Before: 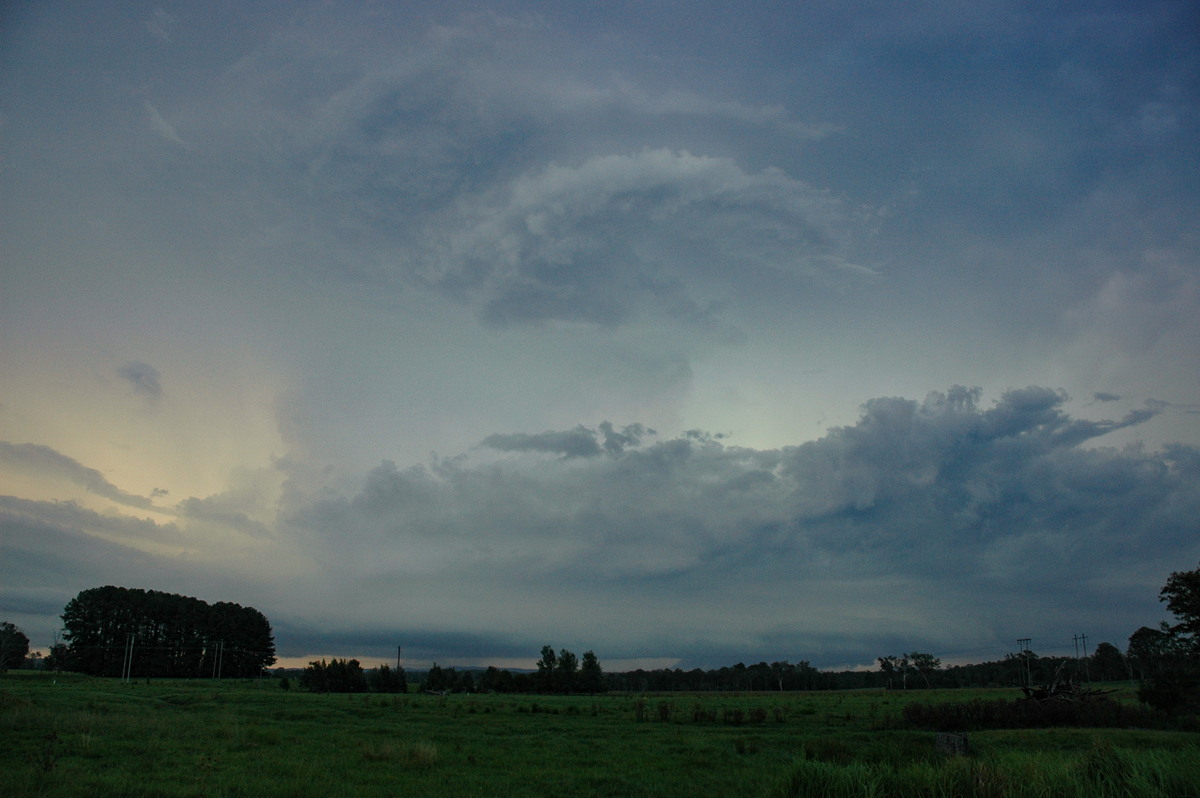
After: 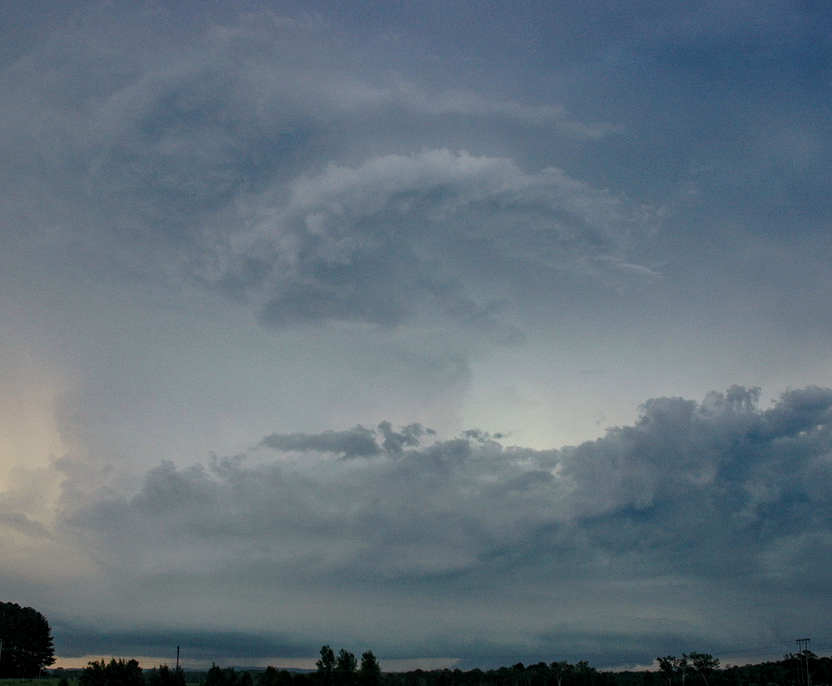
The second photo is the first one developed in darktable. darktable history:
crop: left 18.475%, right 12.129%, bottom 14.011%
local contrast: on, module defaults
color balance rgb: highlights gain › chroma 1.494%, highlights gain › hue 307.7°, perceptual saturation grading › global saturation 0.019%, saturation formula JzAzBz (2021)
